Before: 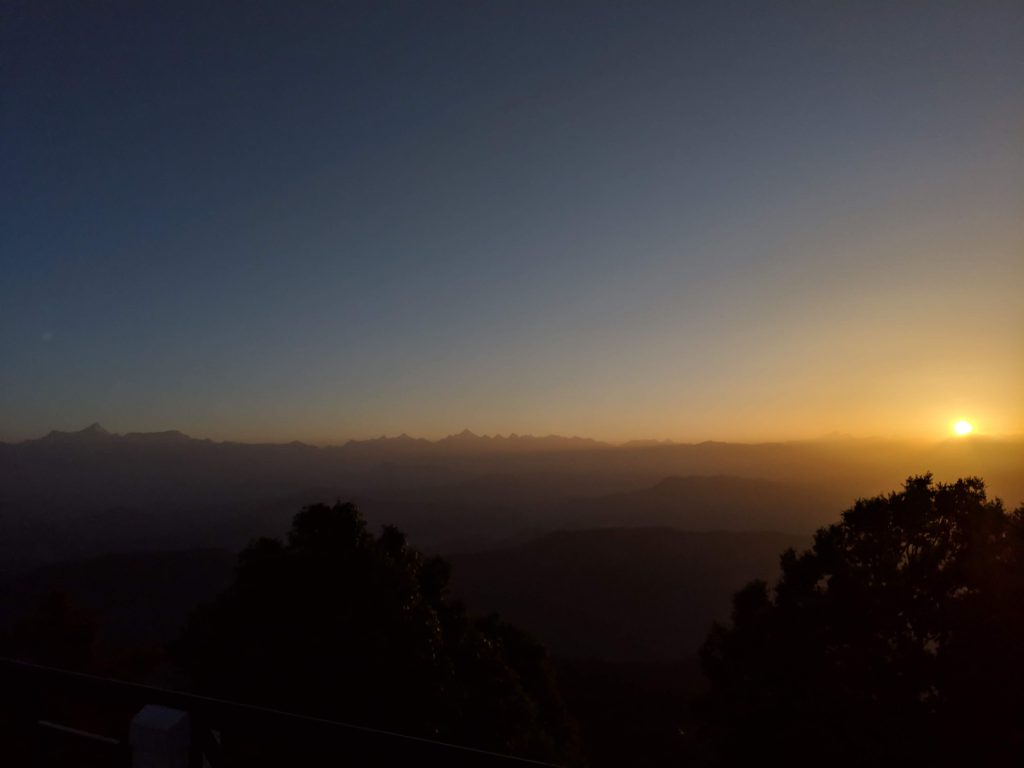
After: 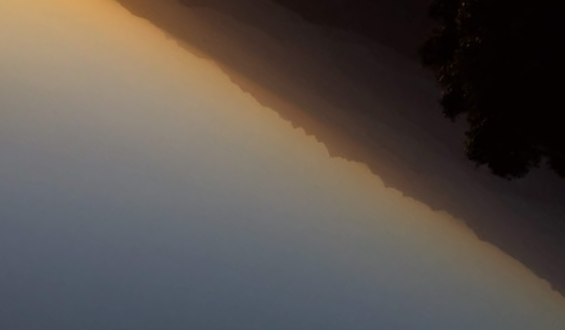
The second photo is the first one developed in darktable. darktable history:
crop and rotate: angle 147.02°, left 9.141%, top 15.565%, right 4.527%, bottom 17.079%
